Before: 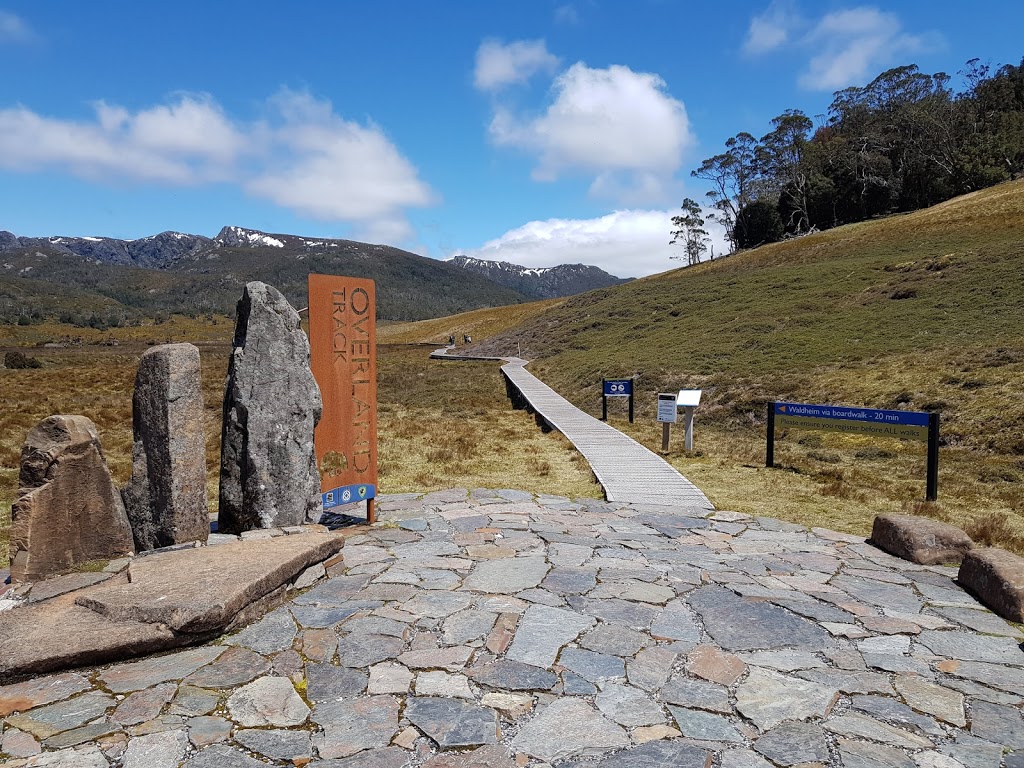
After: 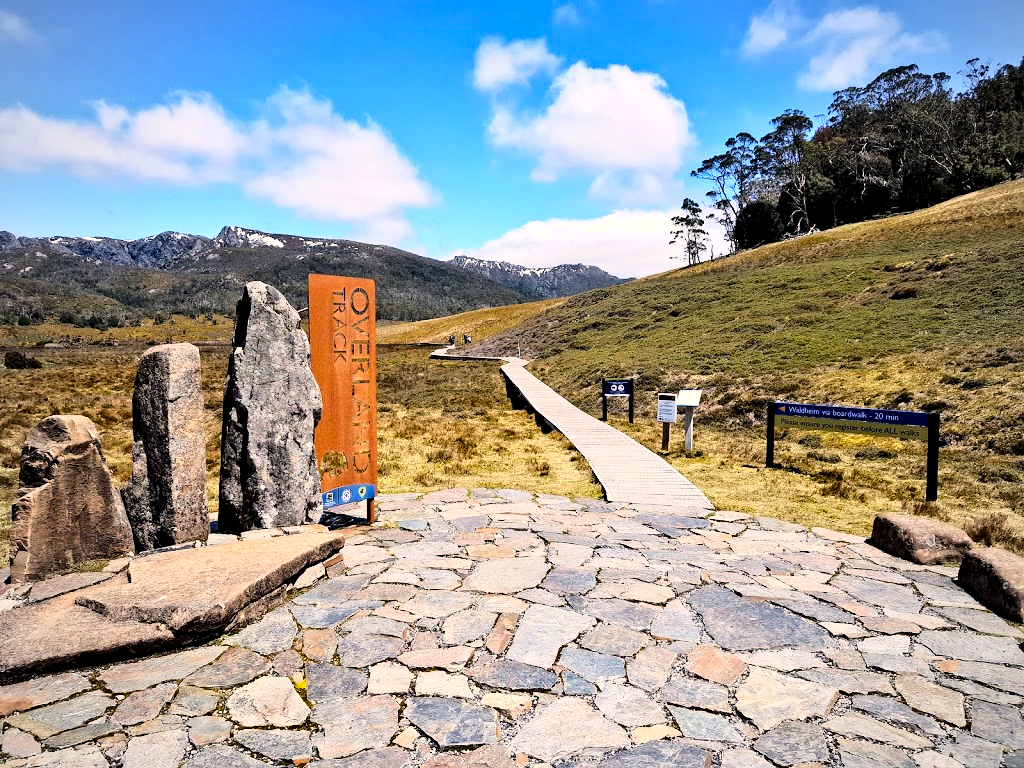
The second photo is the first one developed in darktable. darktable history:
base curve: curves: ch0 [(0, 0) (0.028, 0.03) (0.121, 0.232) (0.46, 0.748) (0.859, 0.968) (1, 1)]
vignetting: fall-off start 74.53%, fall-off radius 66.07%, brightness -0.335
contrast equalizer: y [[0.511, 0.558, 0.631, 0.632, 0.559, 0.512], [0.5 ×6], [0.507, 0.559, 0.627, 0.644, 0.647, 0.647], [0 ×6], [0 ×6]]
color balance rgb: highlights gain › chroma 2.954%, highlights gain › hue 60.9°, perceptual saturation grading › global saturation 25.636%
